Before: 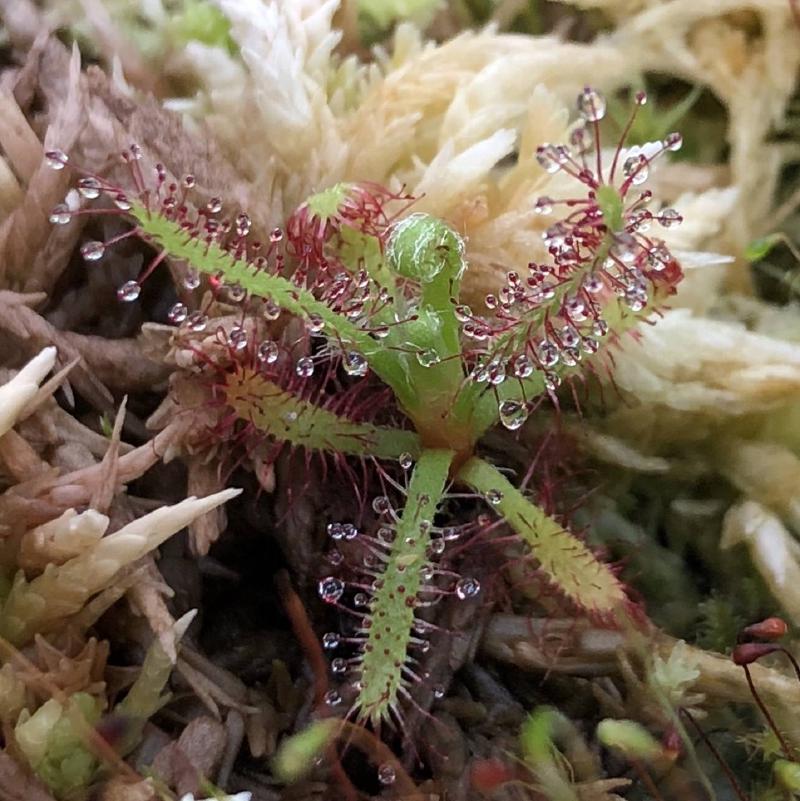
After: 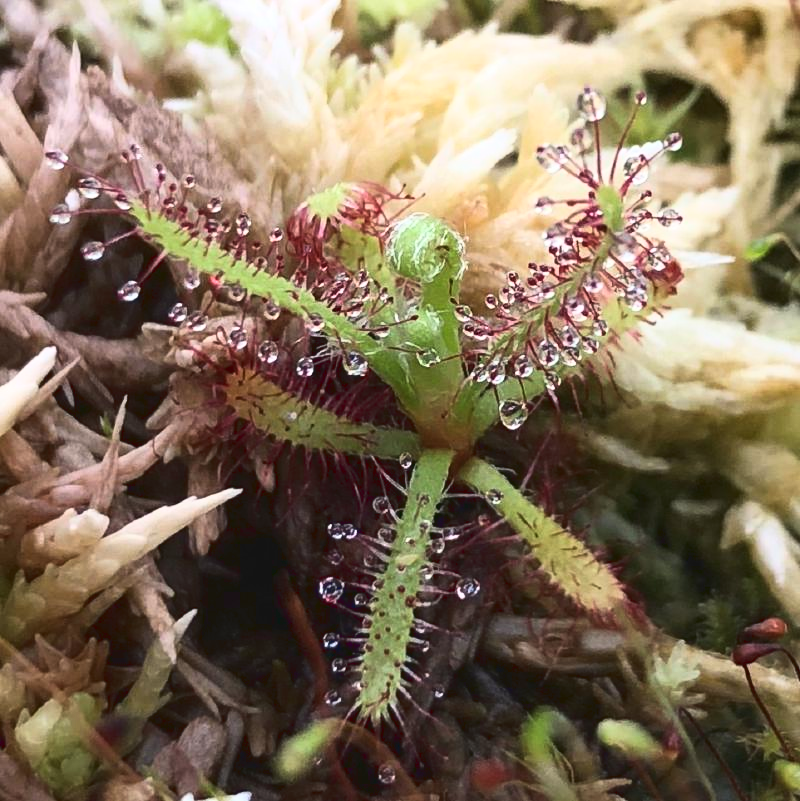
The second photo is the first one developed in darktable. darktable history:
tone curve: curves: ch0 [(0, 0.058) (0.198, 0.188) (0.512, 0.582) (0.625, 0.754) (0.81, 0.934) (1, 1)], color space Lab, linked channels, preserve colors none
exposure: compensate highlight preservation false
